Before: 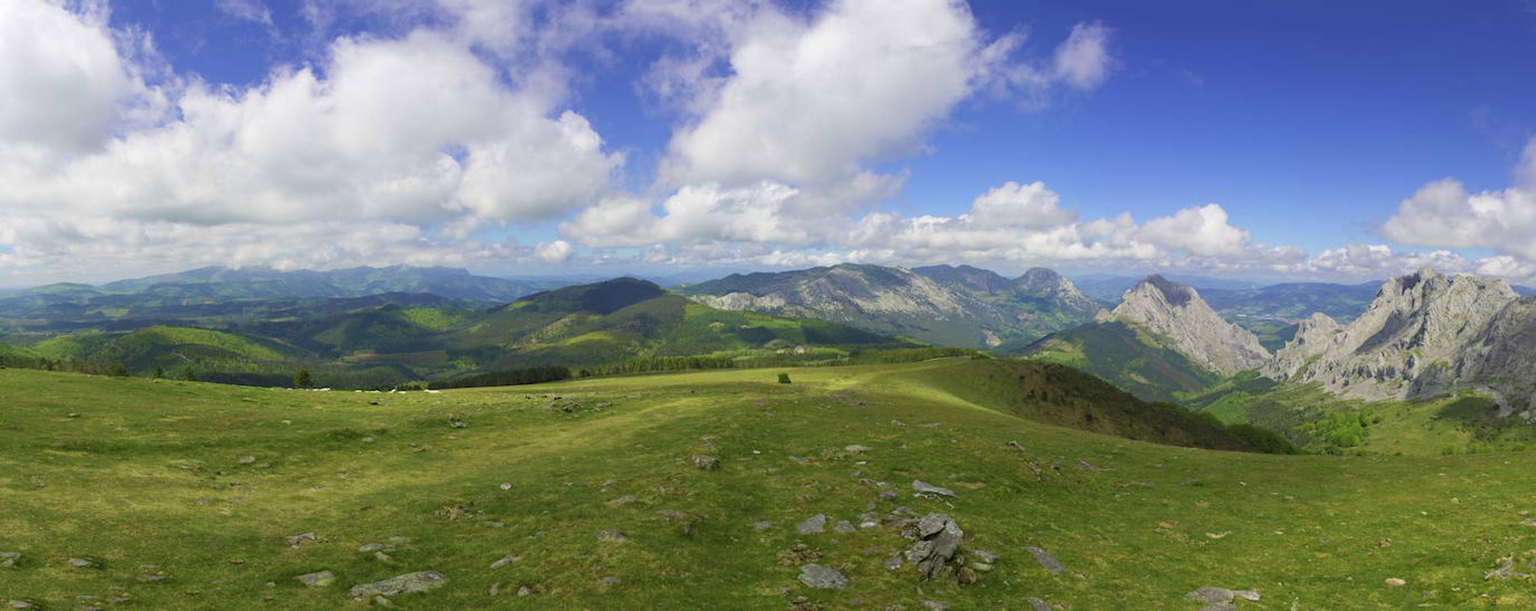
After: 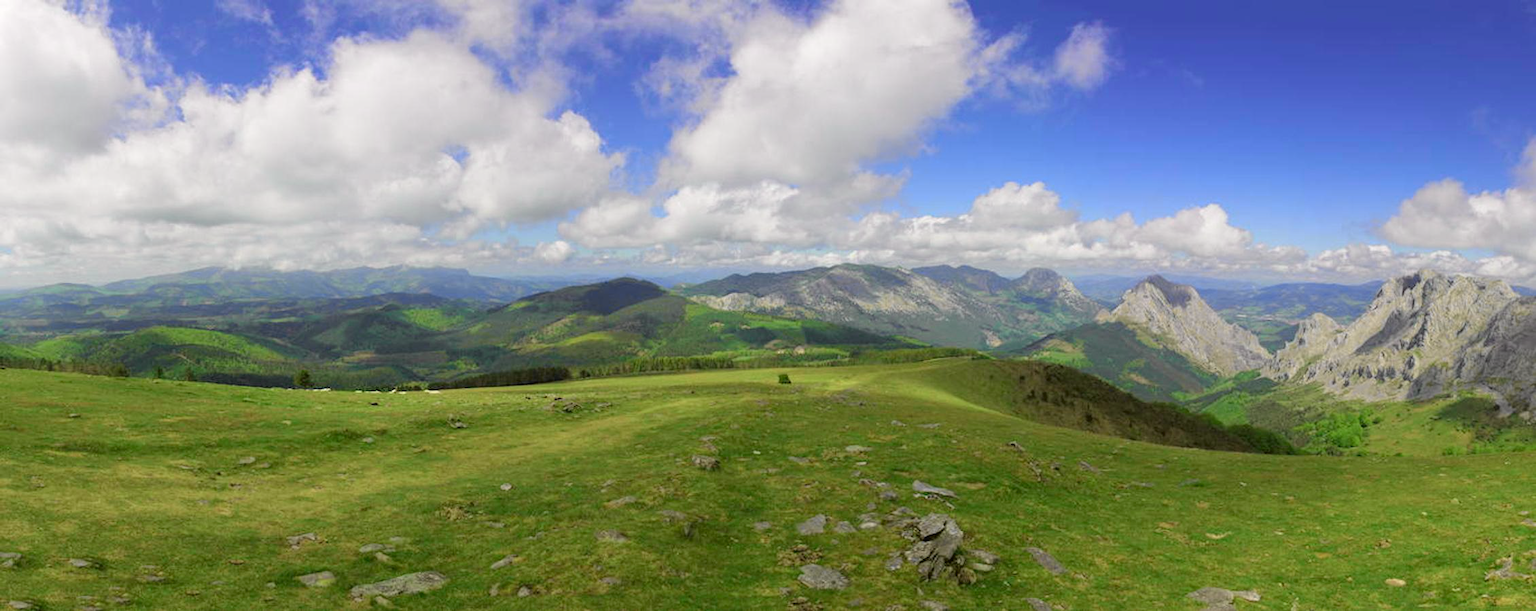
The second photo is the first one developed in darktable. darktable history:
tone equalizer: -8 EV -0.001 EV, -7 EV 0.002 EV, -6 EV -0.005 EV, -5 EV -0.003 EV, -4 EV -0.086 EV, -3 EV -0.196 EV, -2 EV -0.238 EV, -1 EV 0.12 EV, +0 EV 0.31 EV, edges refinement/feathering 500, mask exposure compensation -1.57 EV, preserve details no
tone curve: curves: ch0 [(0, 0.019) (0.066, 0.043) (0.189, 0.182) (0.368, 0.407) (0.501, 0.564) (0.677, 0.729) (0.851, 0.861) (0.997, 0.959)]; ch1 [(0, 0) (0.187, 0.121) (0.388, 0.346) (0.437, 0.409) (0.474, 0.472) (0.499, 0.501) (0.514, 0.515) (0.542, 0.557) (0.645, 0.686) (0.812, 0.856) (1, 1)]; ch2 [(0, 0) (0.246, 0.214) (0.421, 0.427) (0.459, 0.484) (0.5, 0.504) (0.518, 0.523) (0.529, 0.548) (0.56, 0.576) (0.607, 0.63) (0.744, 0.734) (0.867, 0.821) (0.993, 0.889)], color space Lab, independent channels, preserve colors none
